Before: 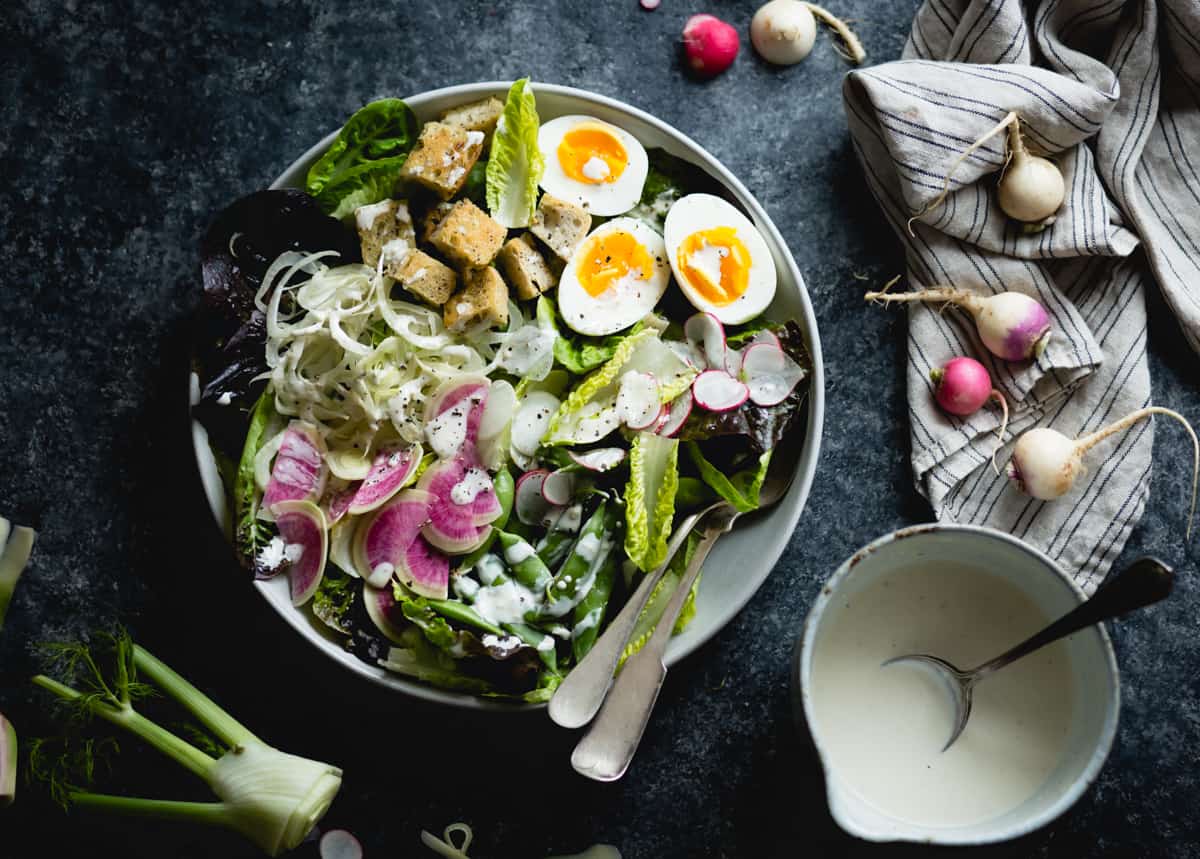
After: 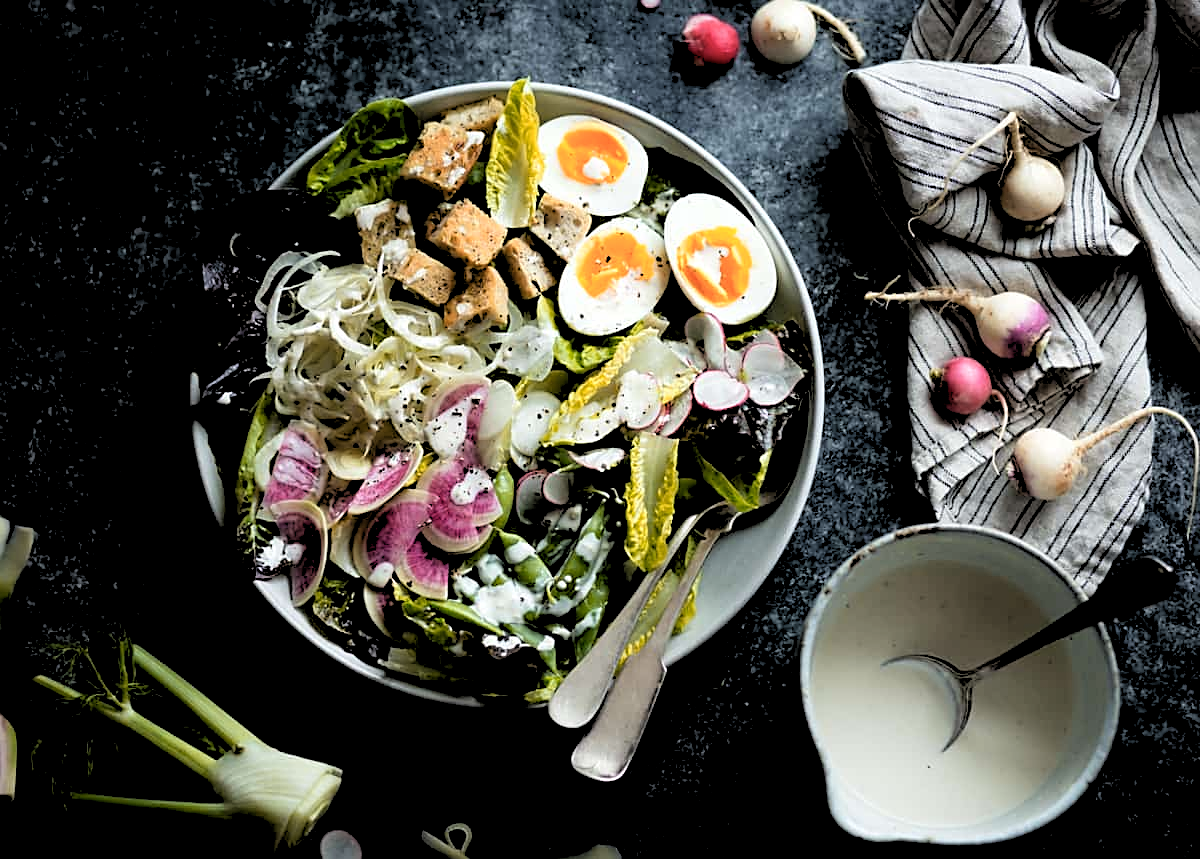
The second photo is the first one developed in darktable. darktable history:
sharpen: on, module defaults
rgb levels: levels [[0.029, 0.461, 0.922], [0, 0.5, 1], [0, 0.5, 1]]
color zones: curves: ch1 [(0, 0.455) (0.063, 0.455) (0.286, 0.495) (0.429, 0.5) (0.571, 0.5) (0.714, 0.5) (0.857, 0.5) (1, 0.455)]; ch2 [(0, 0.532) (0.063, 0.521) (0.233, 0.447) (0.429, 0.489) (0.571, 0.5) (0.714, 0.5) (0.857, 0.5) (1, 0.532)]
